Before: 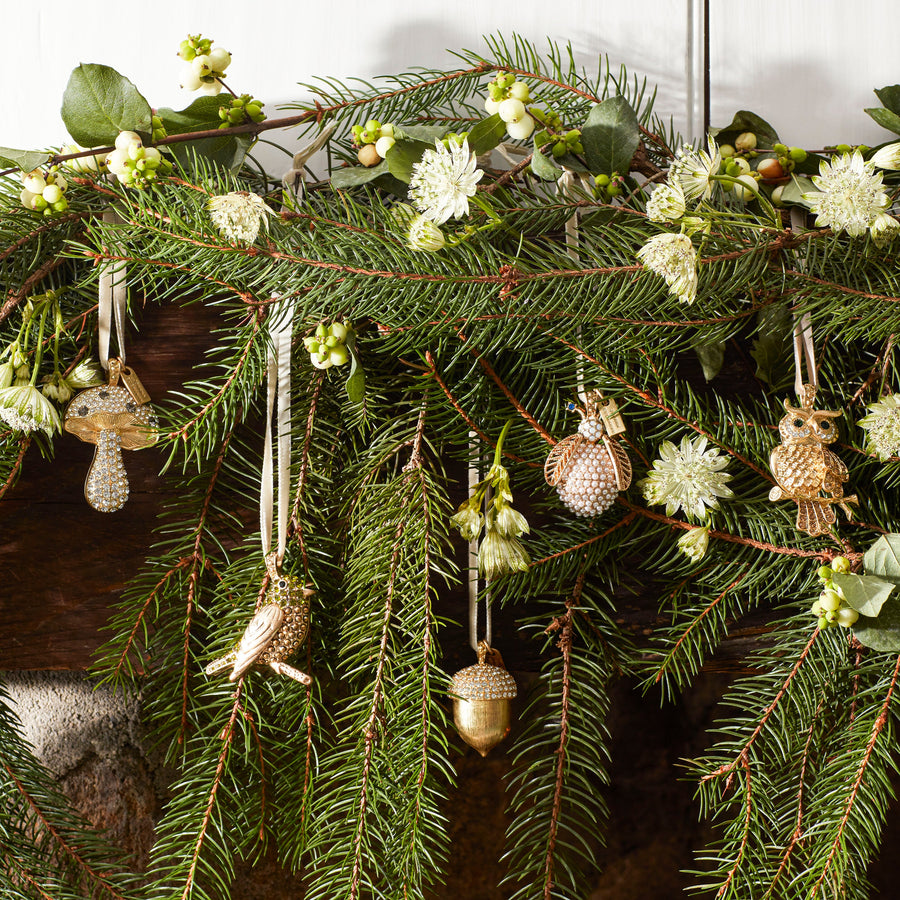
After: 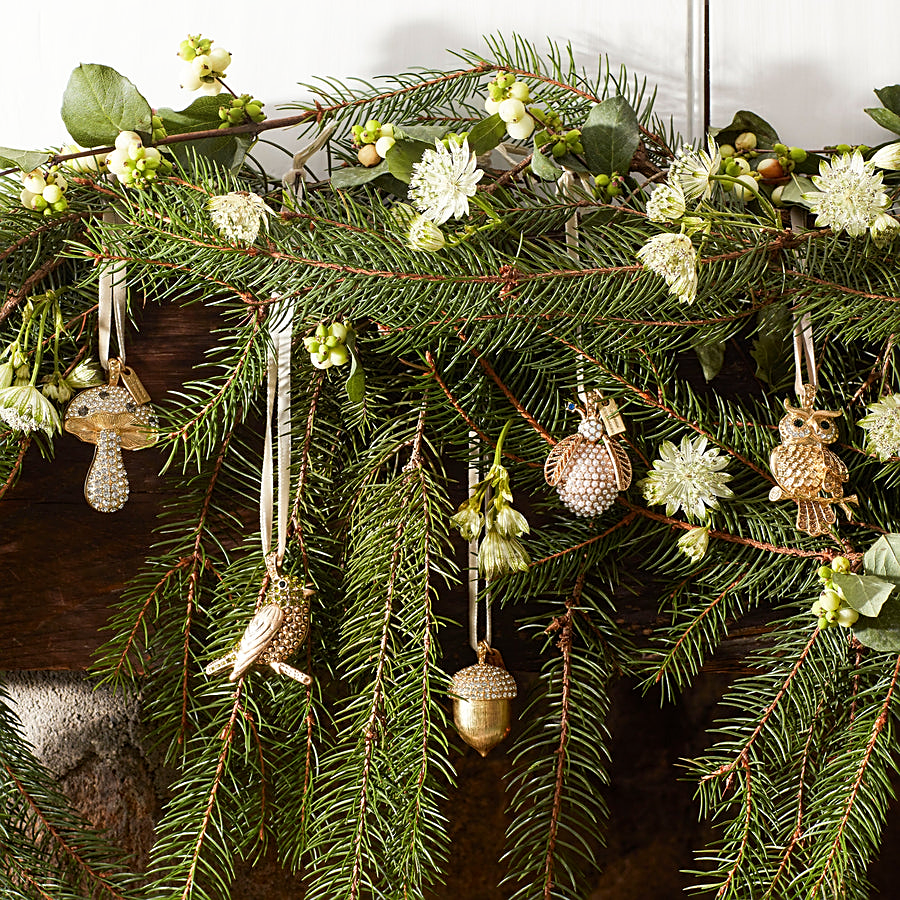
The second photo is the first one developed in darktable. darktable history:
sharpen: on, module defaults
shadows and highlights: shadows -22.73, highlights 44.66, soften with gaussian
